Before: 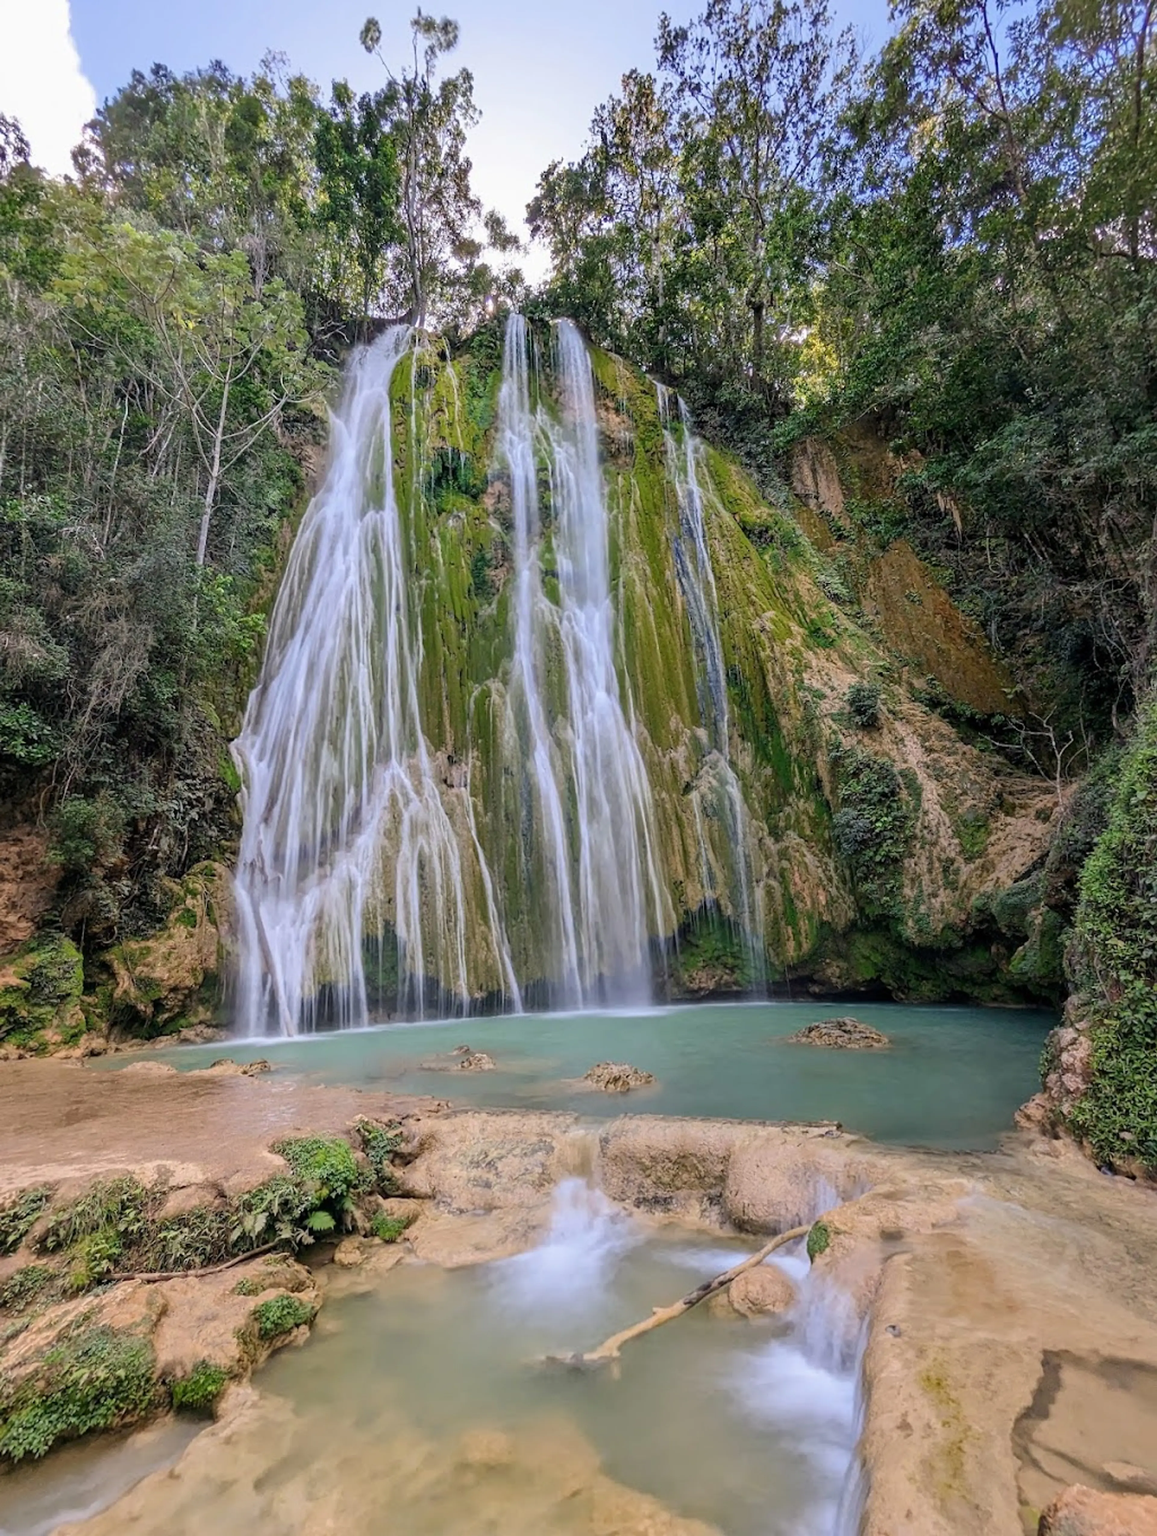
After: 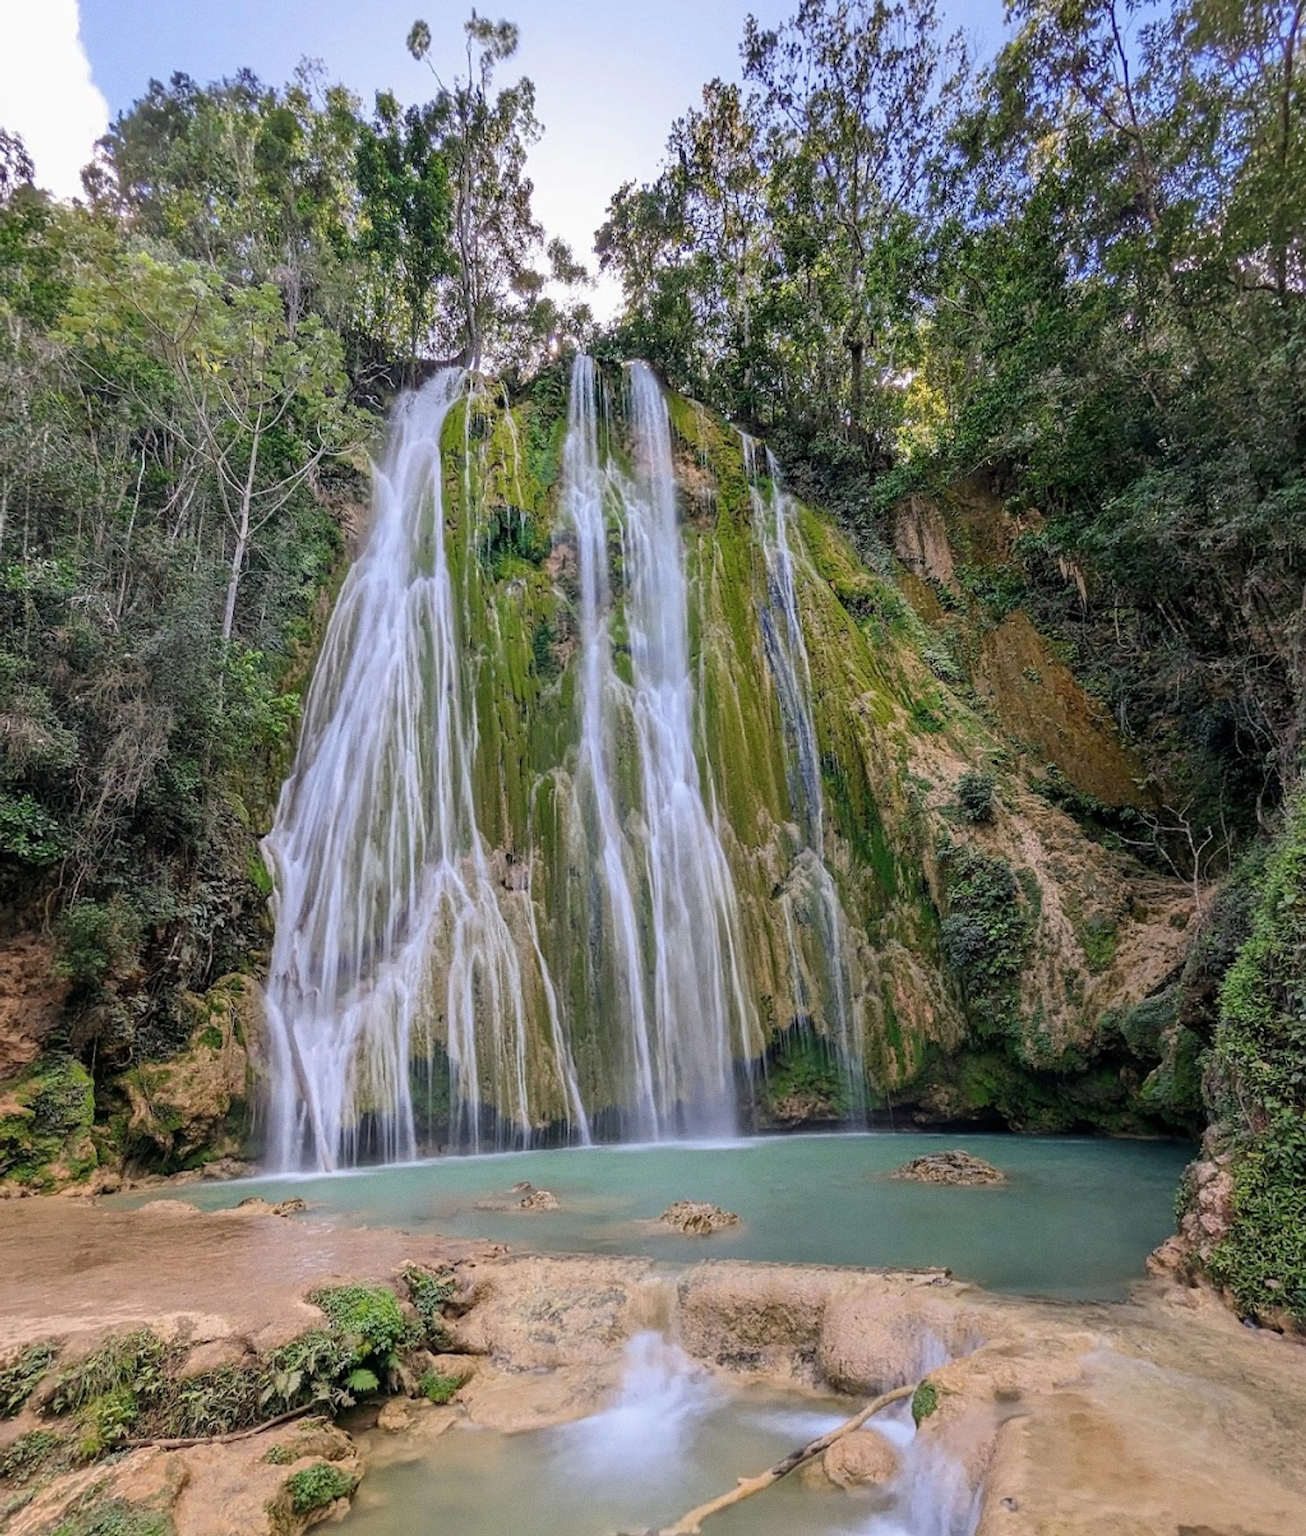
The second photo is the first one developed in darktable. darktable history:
crop and rotate: top 0%, bottom 11.49%
grain: coarseness 0.09 ISO
